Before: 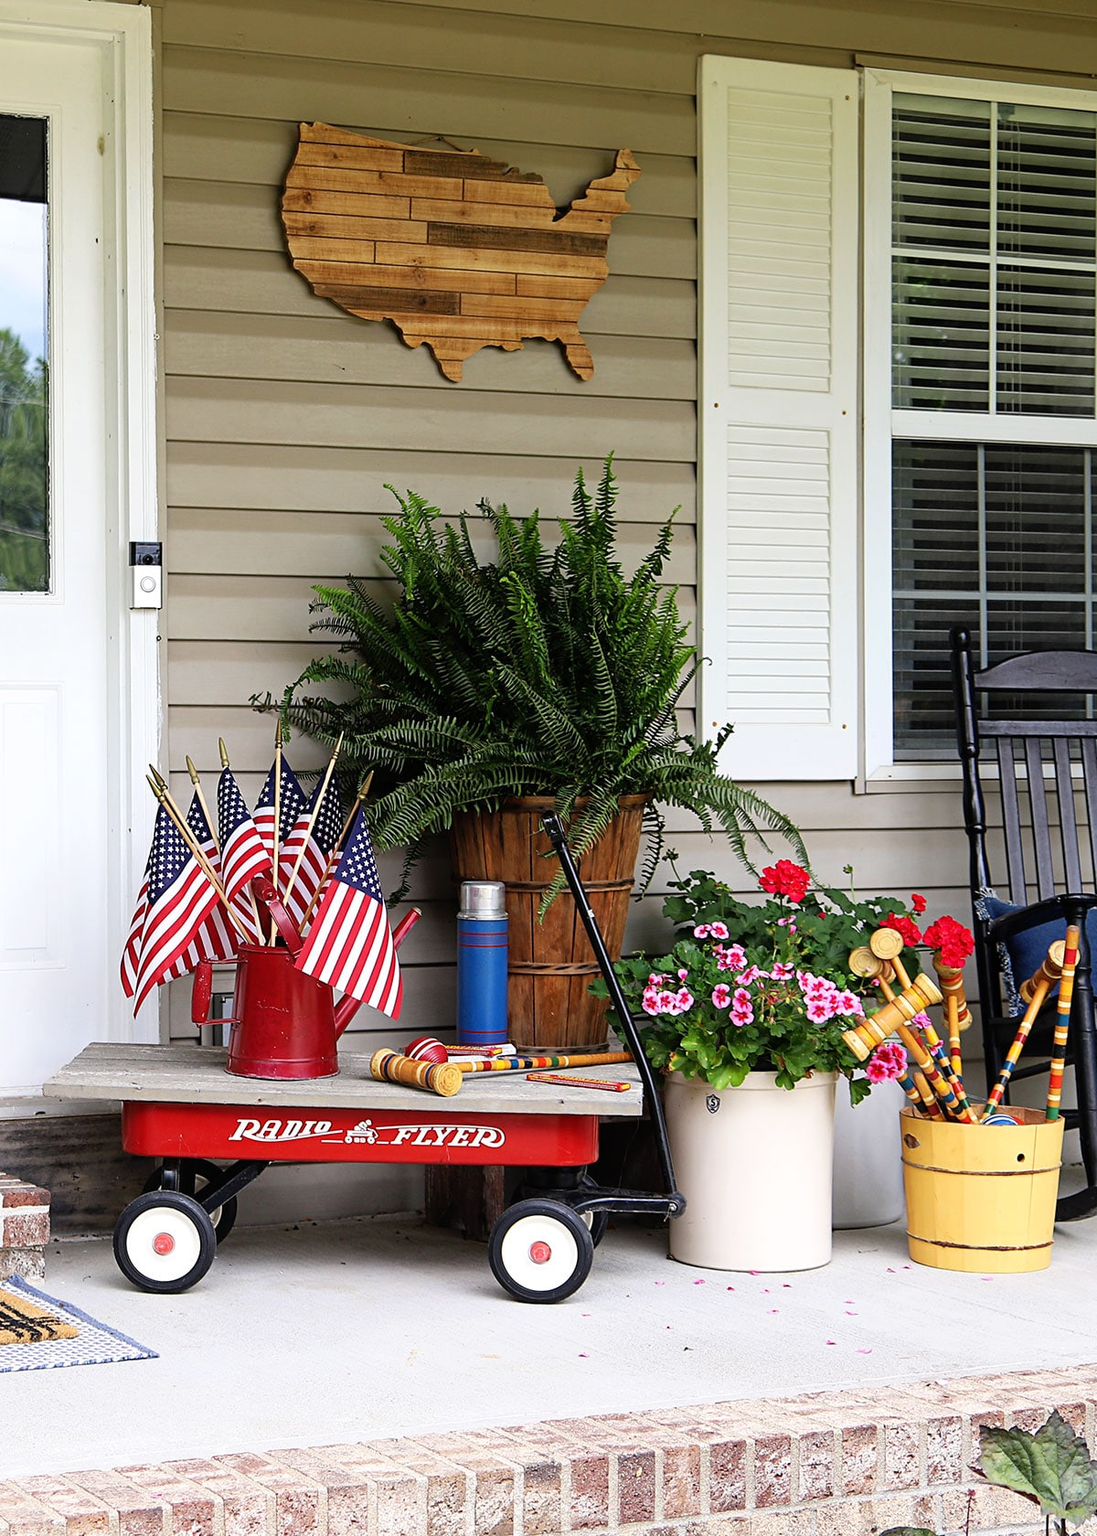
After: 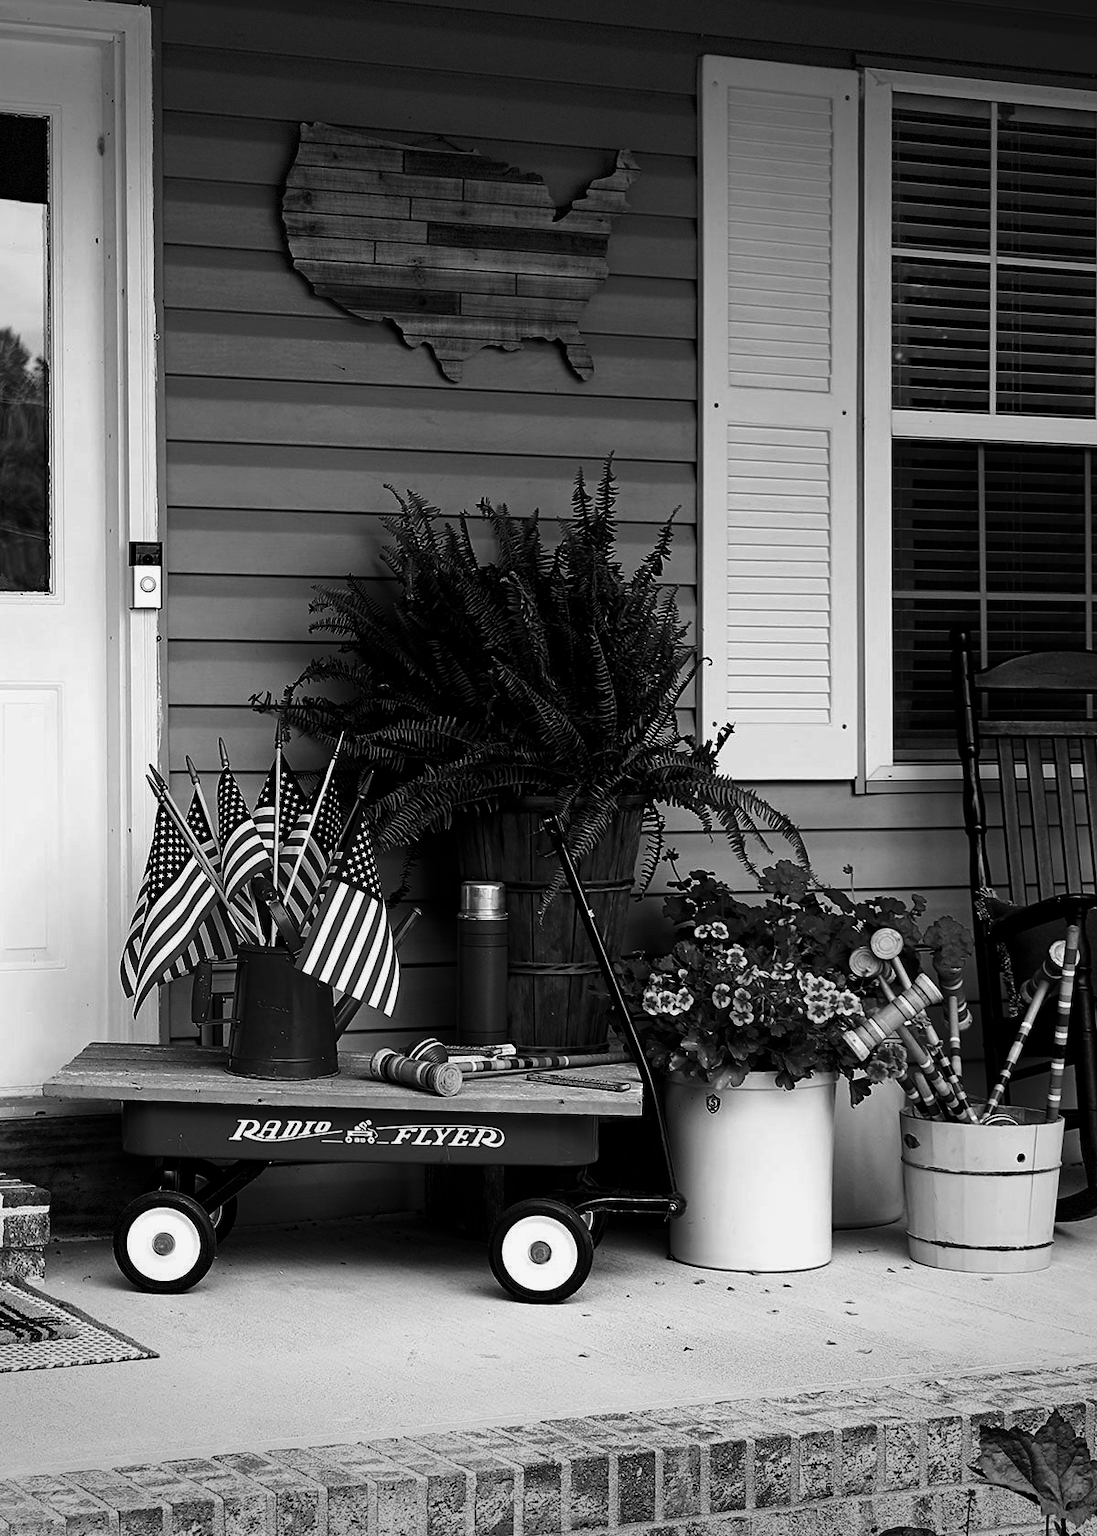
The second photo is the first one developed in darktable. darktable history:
color correction: saturation 0.2
vignetting: fall-off start 100%, brightness -0.406, saturation -0.3, width/height ratio 1.324, dithering 8-bit output, unbound false
contrast brightness saturation: contrast -0.03, brightness -0.59, saturation -1
